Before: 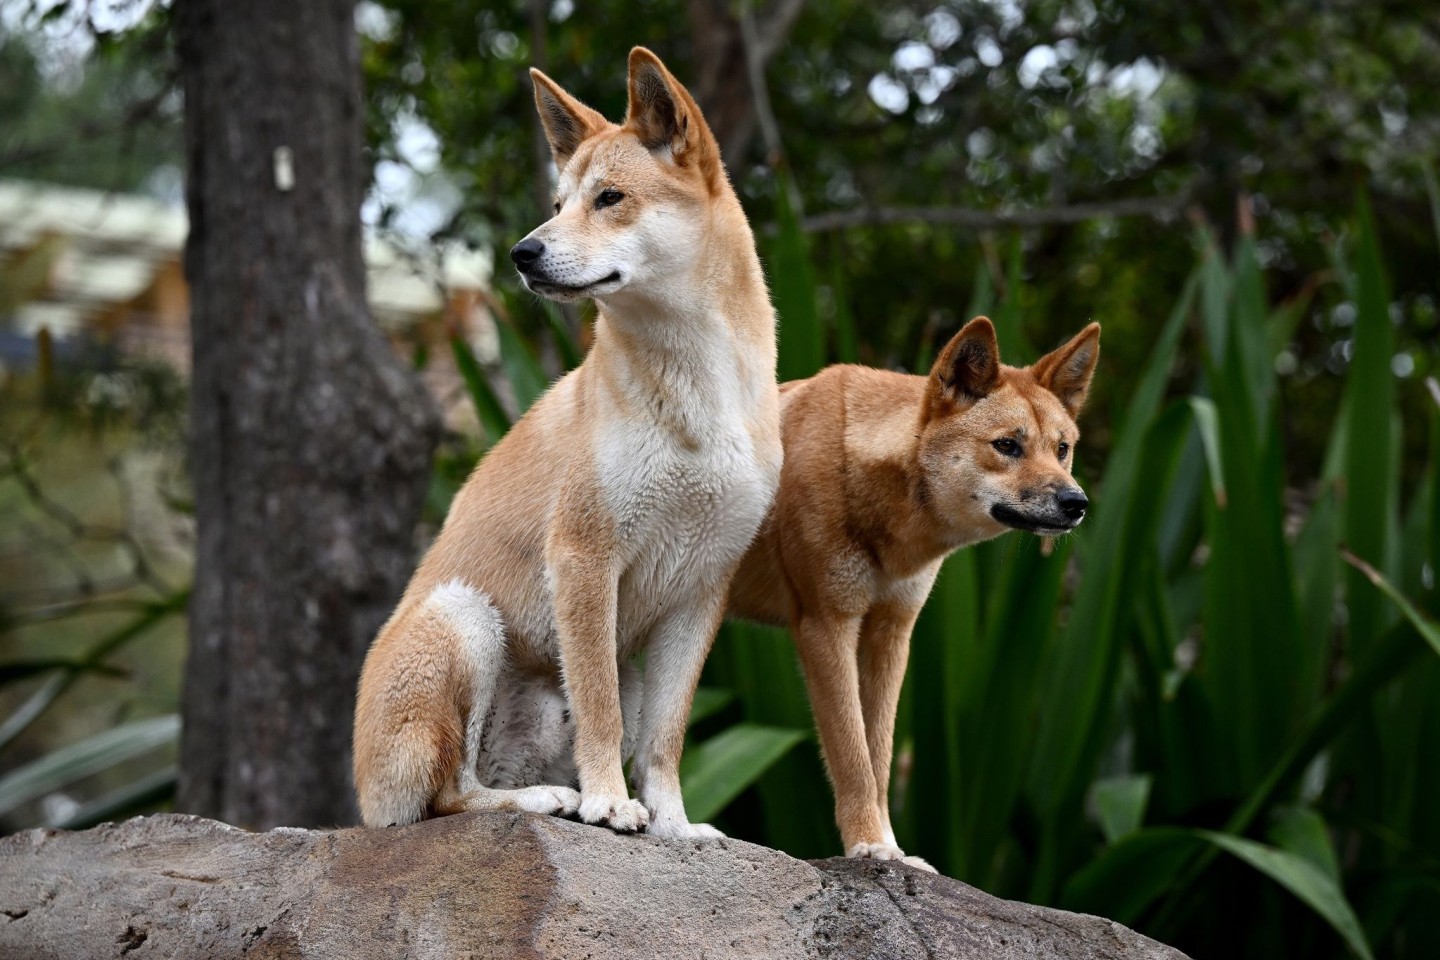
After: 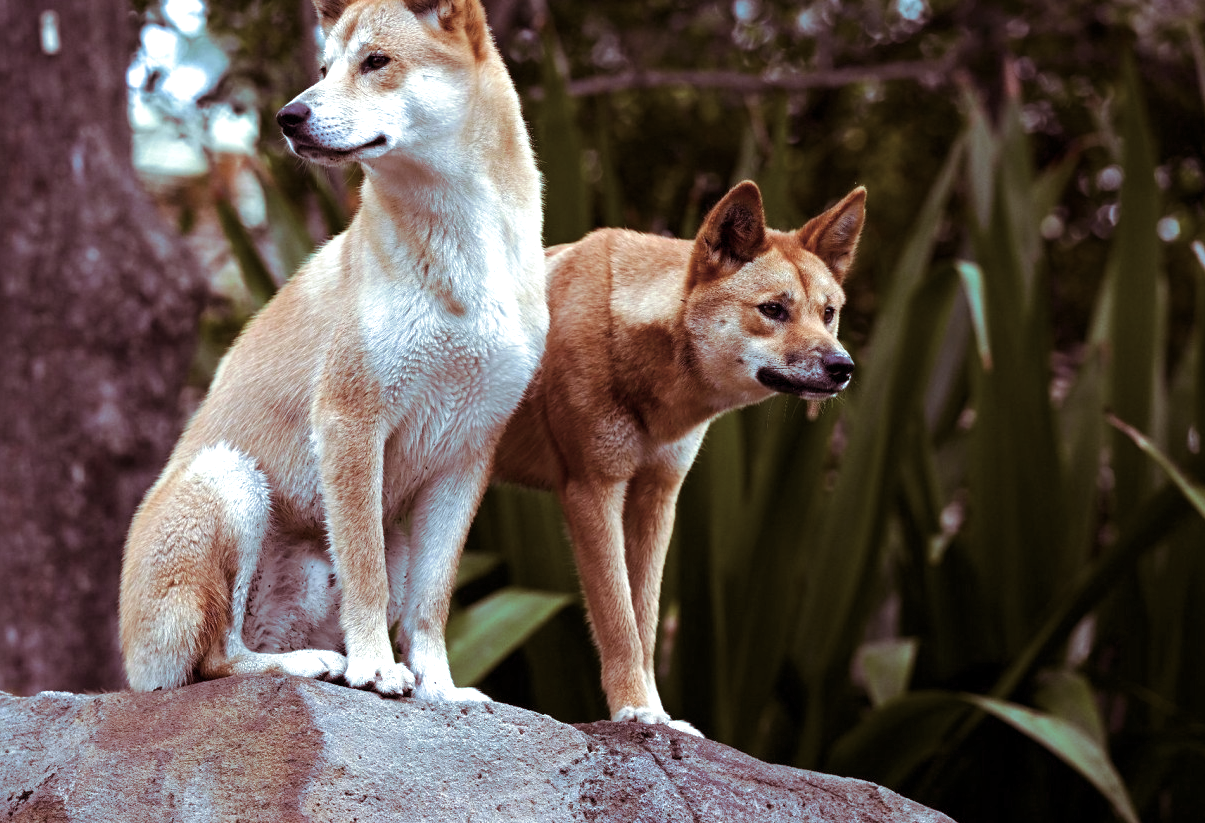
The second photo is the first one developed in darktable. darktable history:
crop: left 16.315%, top 14.246%
exposure: exposure 0.6 EV, compensate highlight preservation false
color calibration: illuminant F (fluorescent), F source F9 (Cool White Deluxe 4150 K) – high CRI, x 0.374, y 0.373, temperature 4158.34 K
shadows and highlights: shadows -20, white point adjustment -2, highlights -35
white balance: red 0.982, blue 1.018
color balance rgb: perceptual saturation grading › global saturation 20%, perceptual saturation grading › highlights -25%, perceptual saturation grading › shadows 50%
split-toning: on, module defaults
